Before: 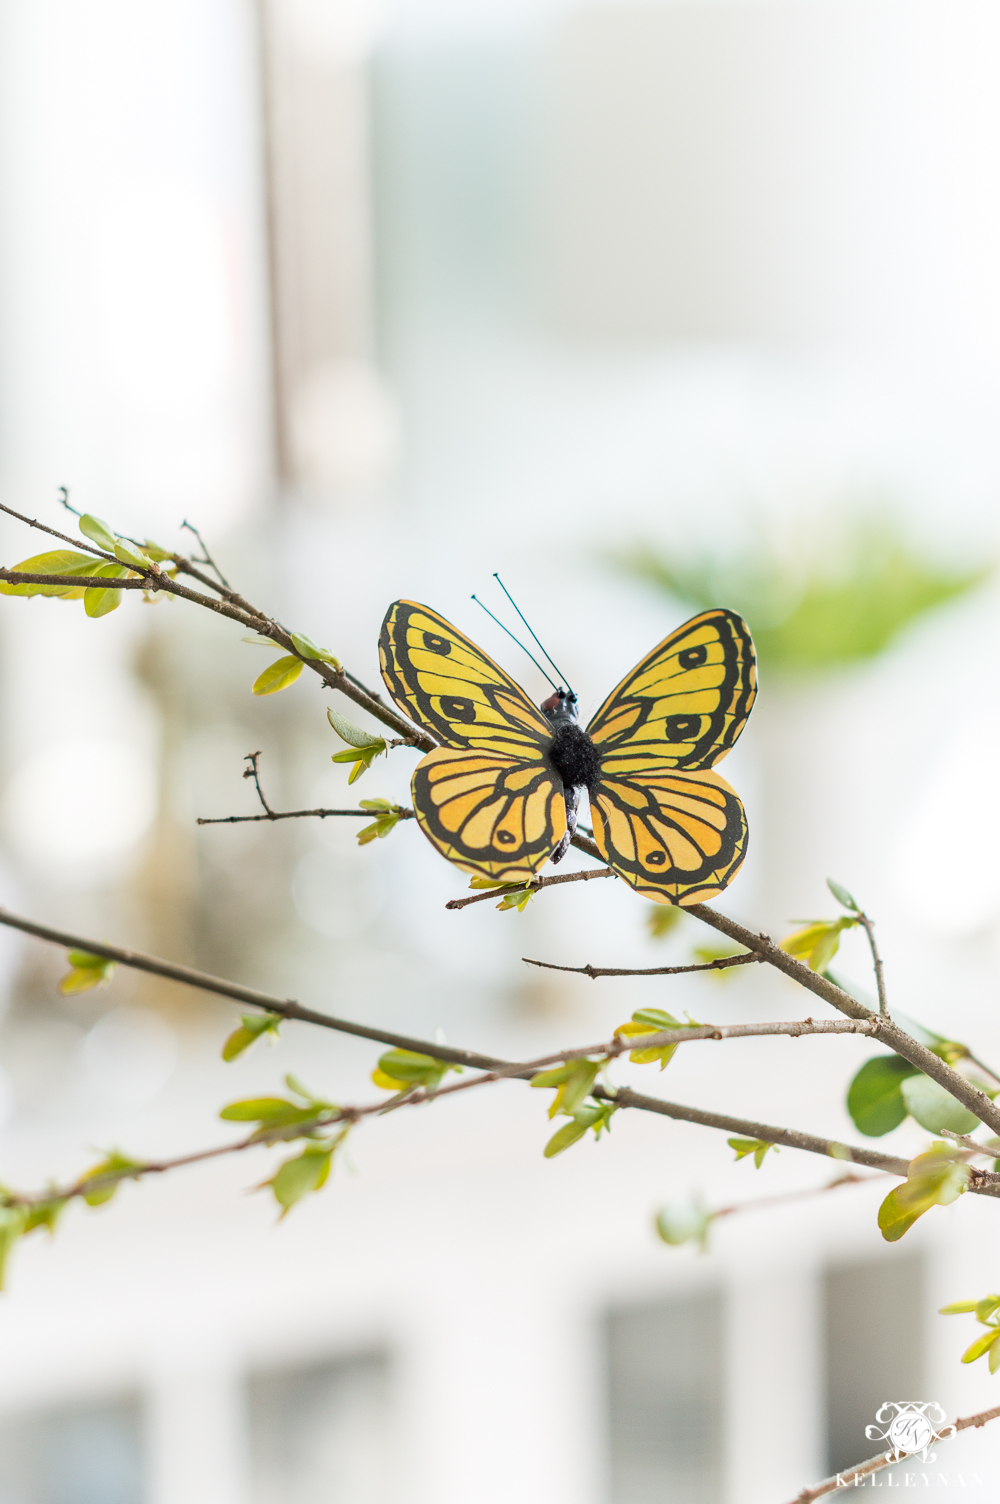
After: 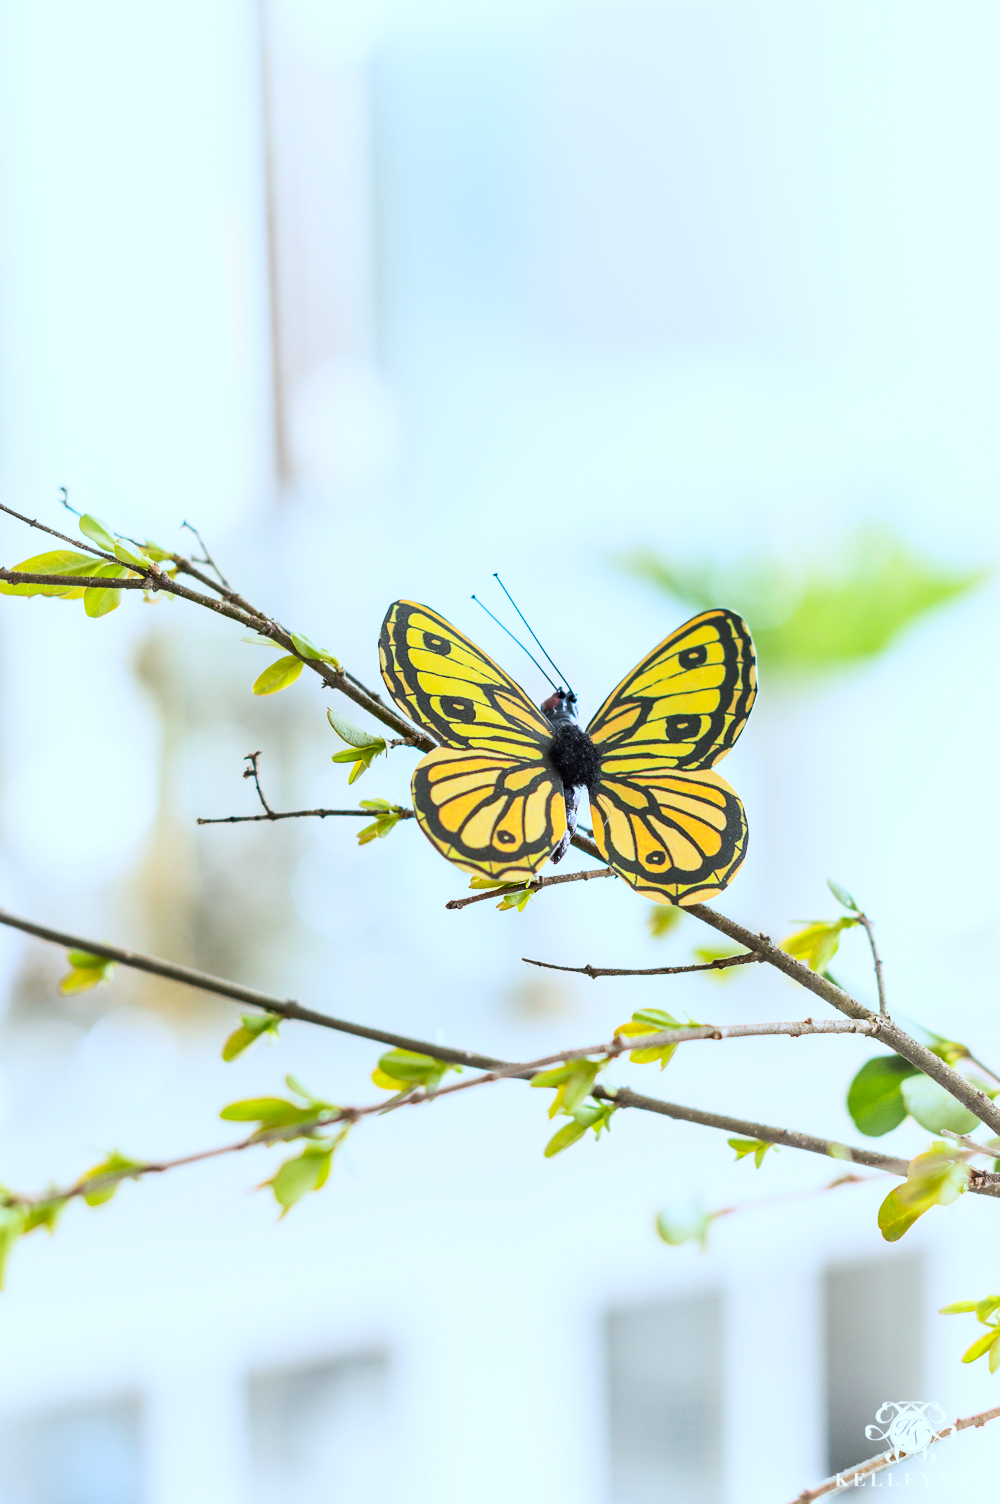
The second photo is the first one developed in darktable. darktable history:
white balance: red 0.924, blue 1.095
contrast brightness saturation: contrast 0.23, brightness 0.1, saturation 0.29
